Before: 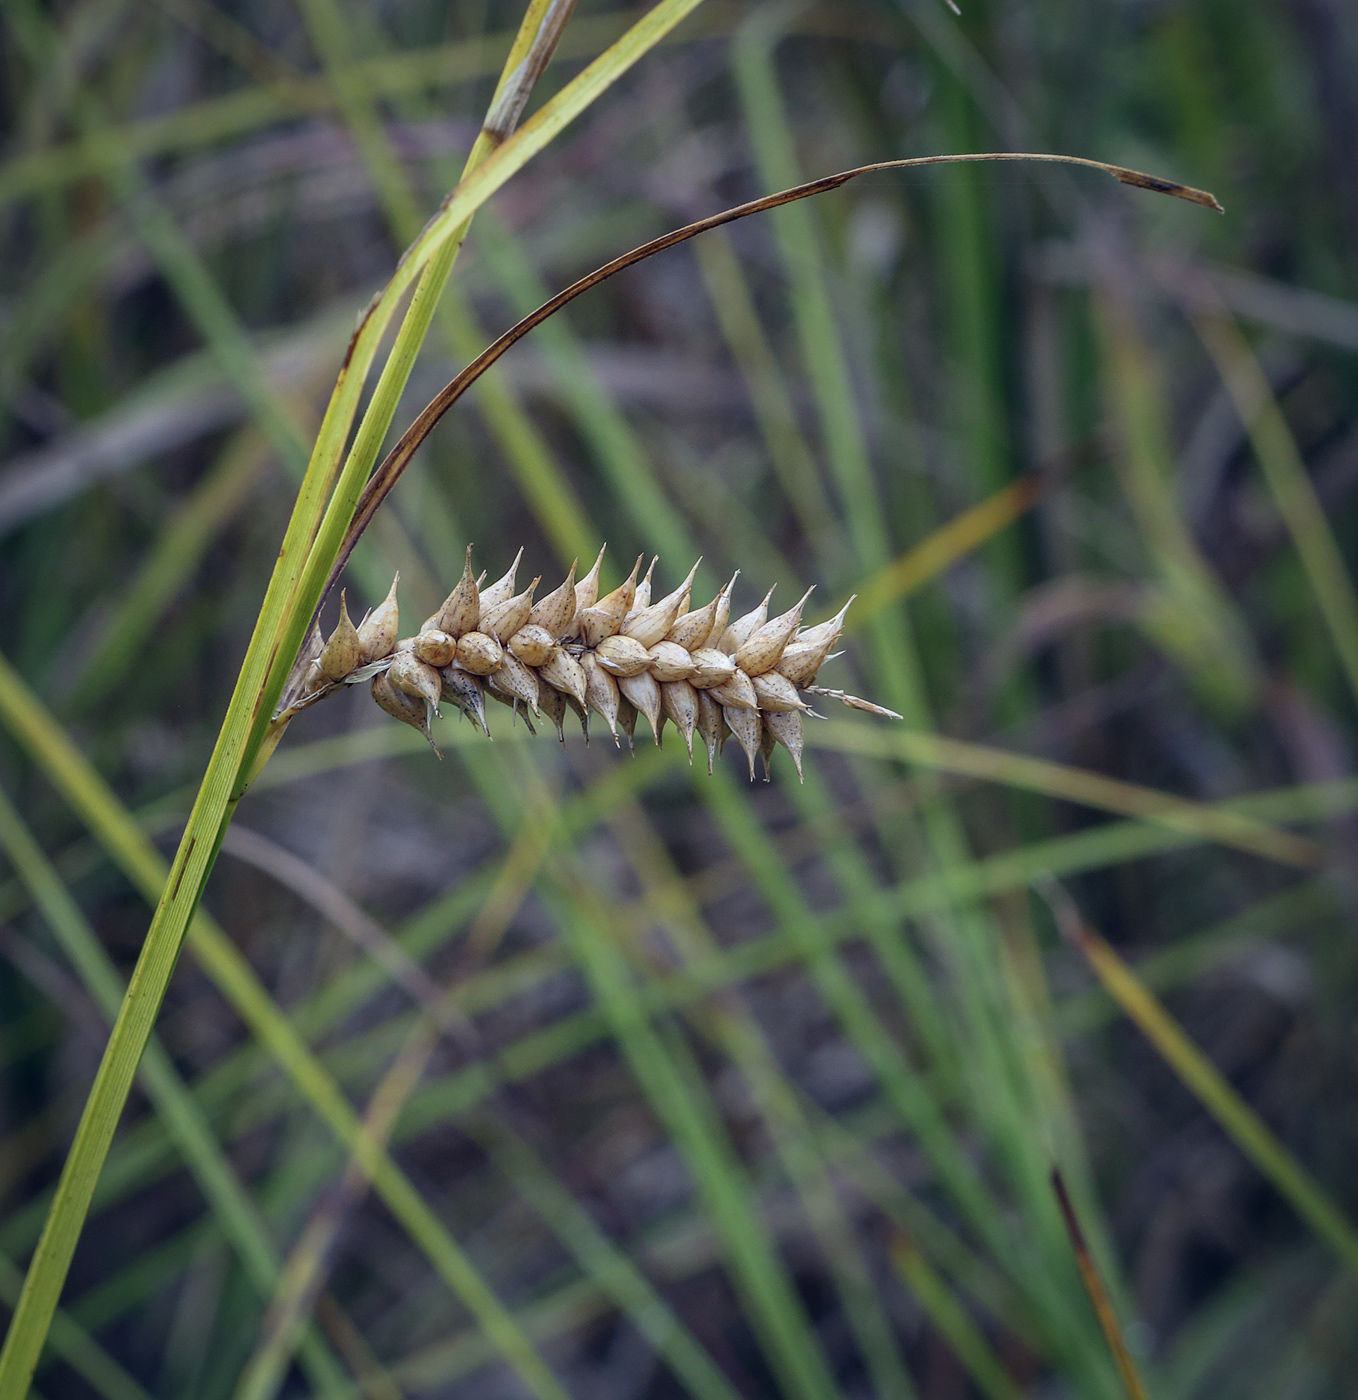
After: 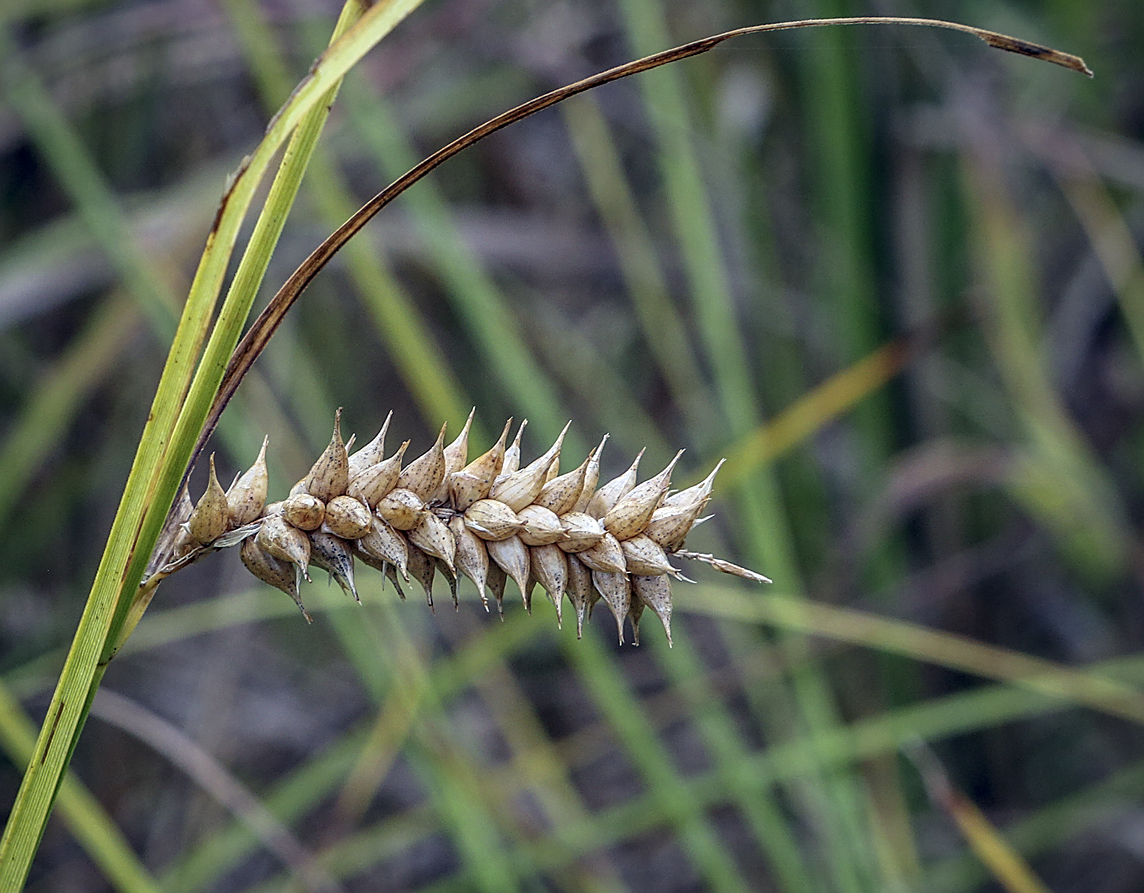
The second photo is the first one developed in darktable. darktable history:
sharpen: on, module defaults
crop and rotate: left 9.706%, top 9.724%, right 6.008%, bottom 26.466%
local contrast: detail 130%
